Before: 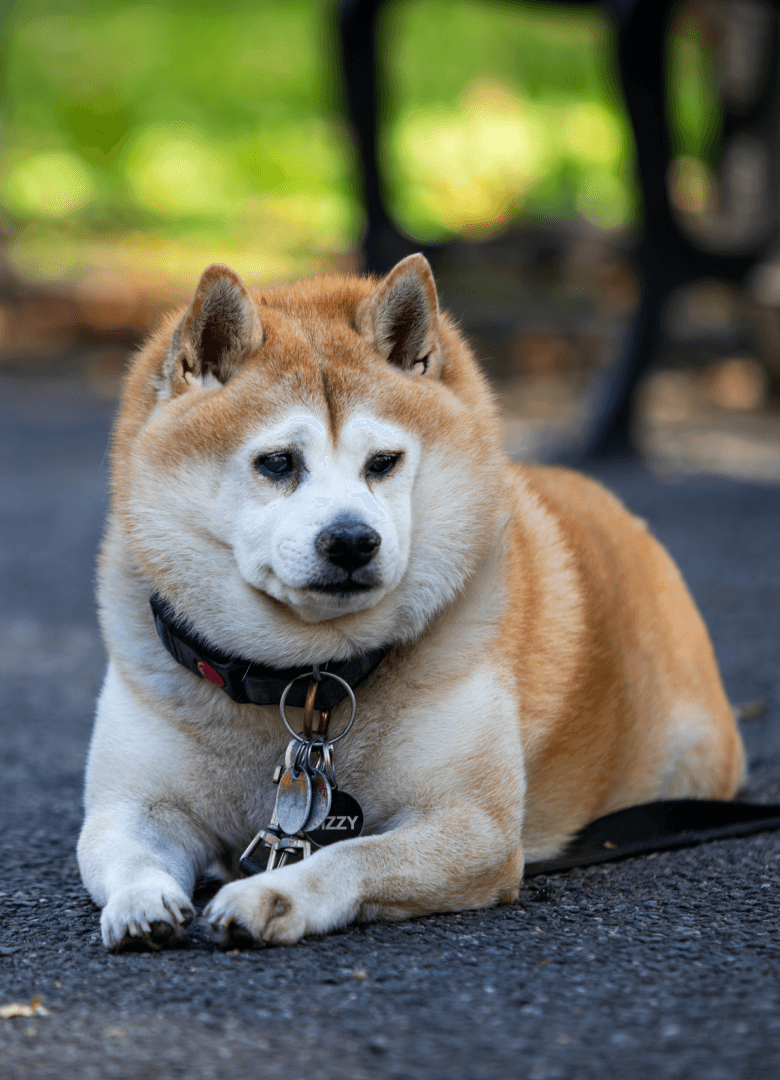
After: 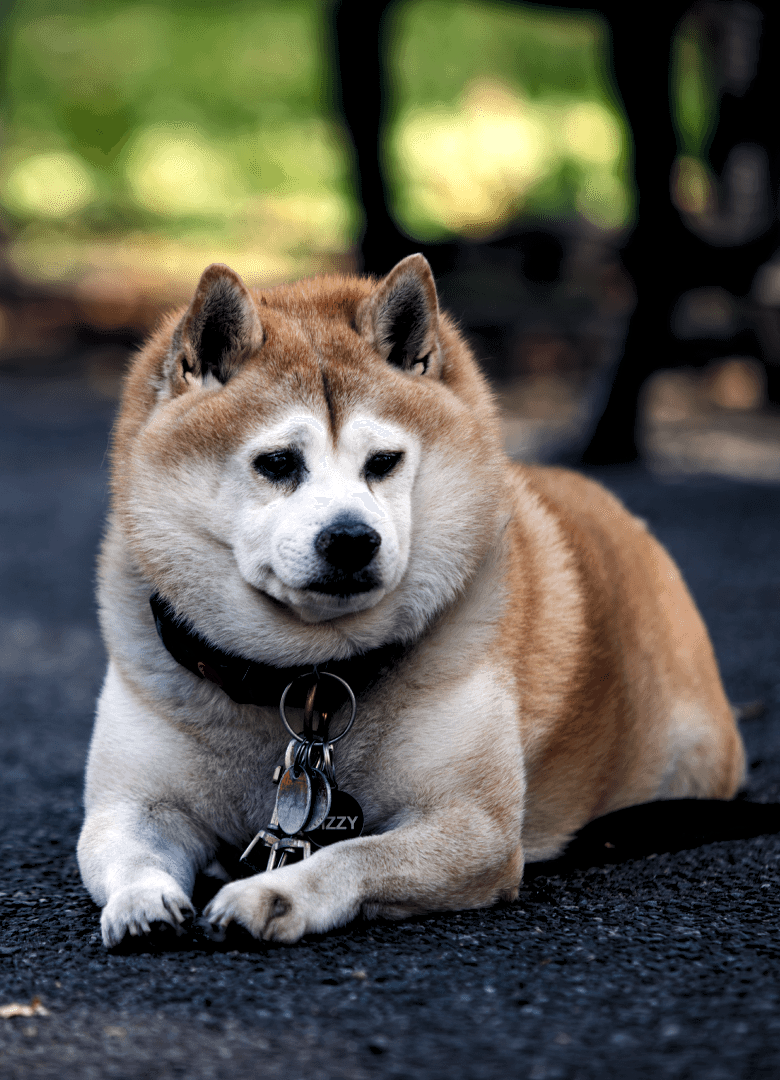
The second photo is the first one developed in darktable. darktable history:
color balance rgb: highlights gain › chroma 2.94%, highlights gain › hue 60.57°, global offset › chroma 0.25%, global offset › hue 256.52°, perceptual saturation grading › global saturation 20%, perceptual saturation grading › highlights -50%, perceptual saturation grading › shadows 30%, contrast 15%
levels: levels [0.116, 0.574, 1]
